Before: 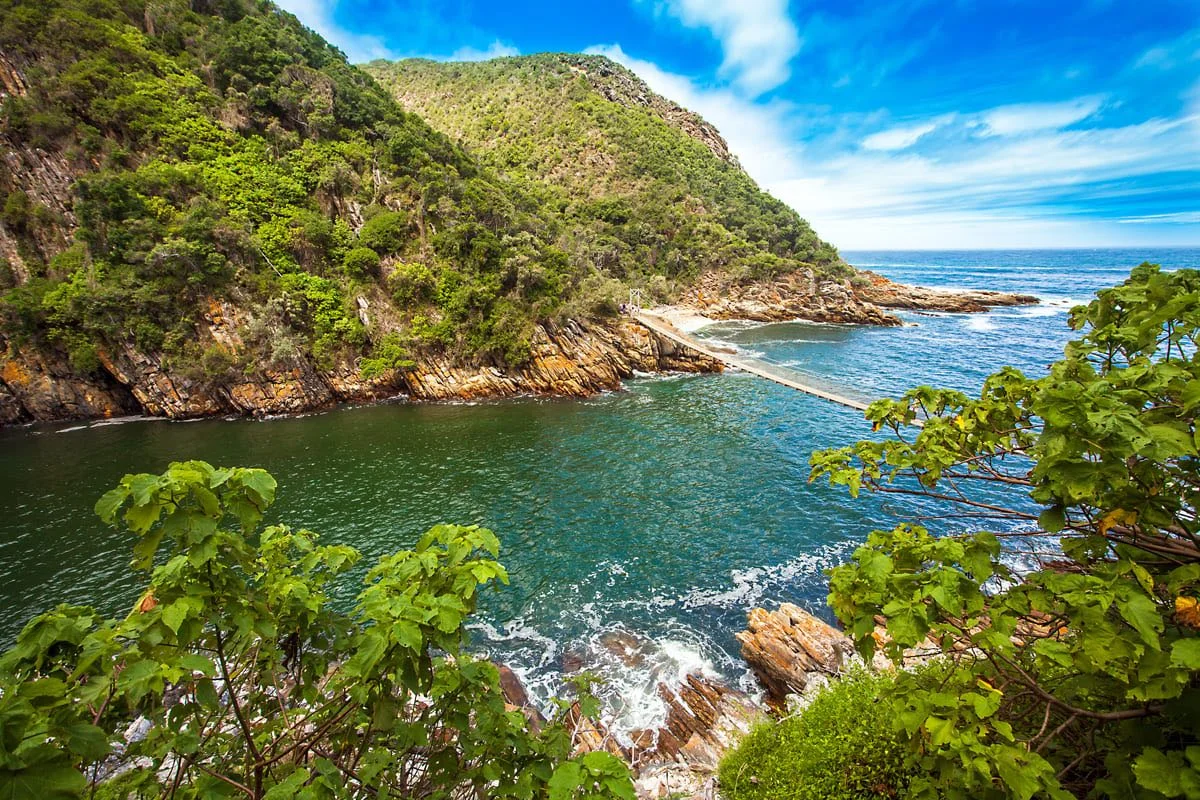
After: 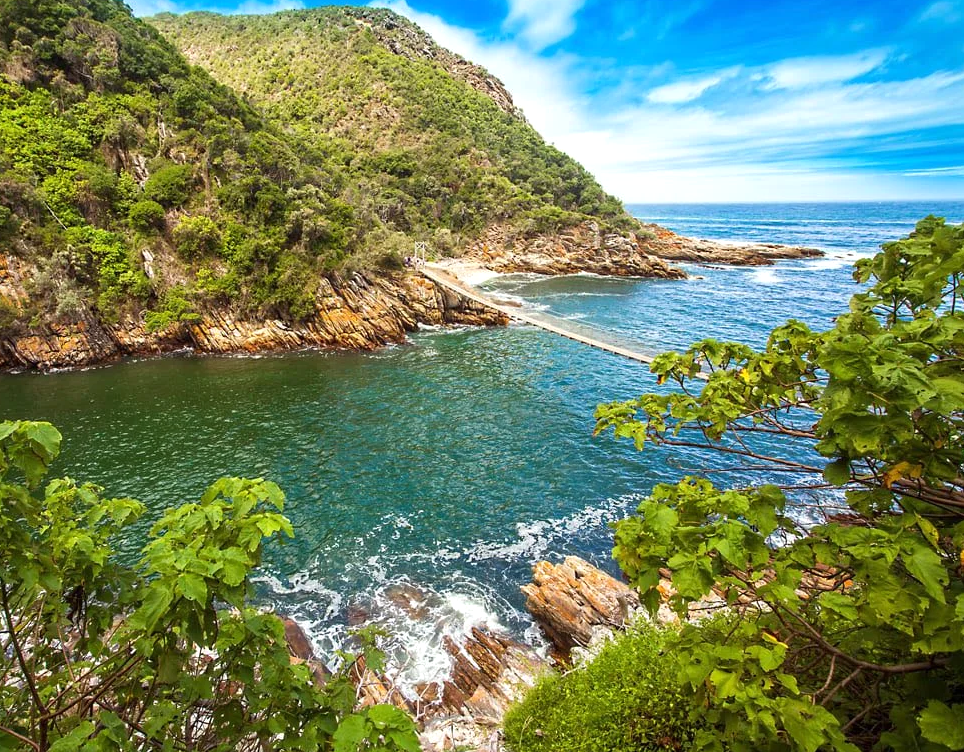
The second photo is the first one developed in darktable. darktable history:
exposure: exposure 0.127 EV, compensate highlight preservation false
crop and rotate: left 17.934%, top 5.98%, right 1.711%
